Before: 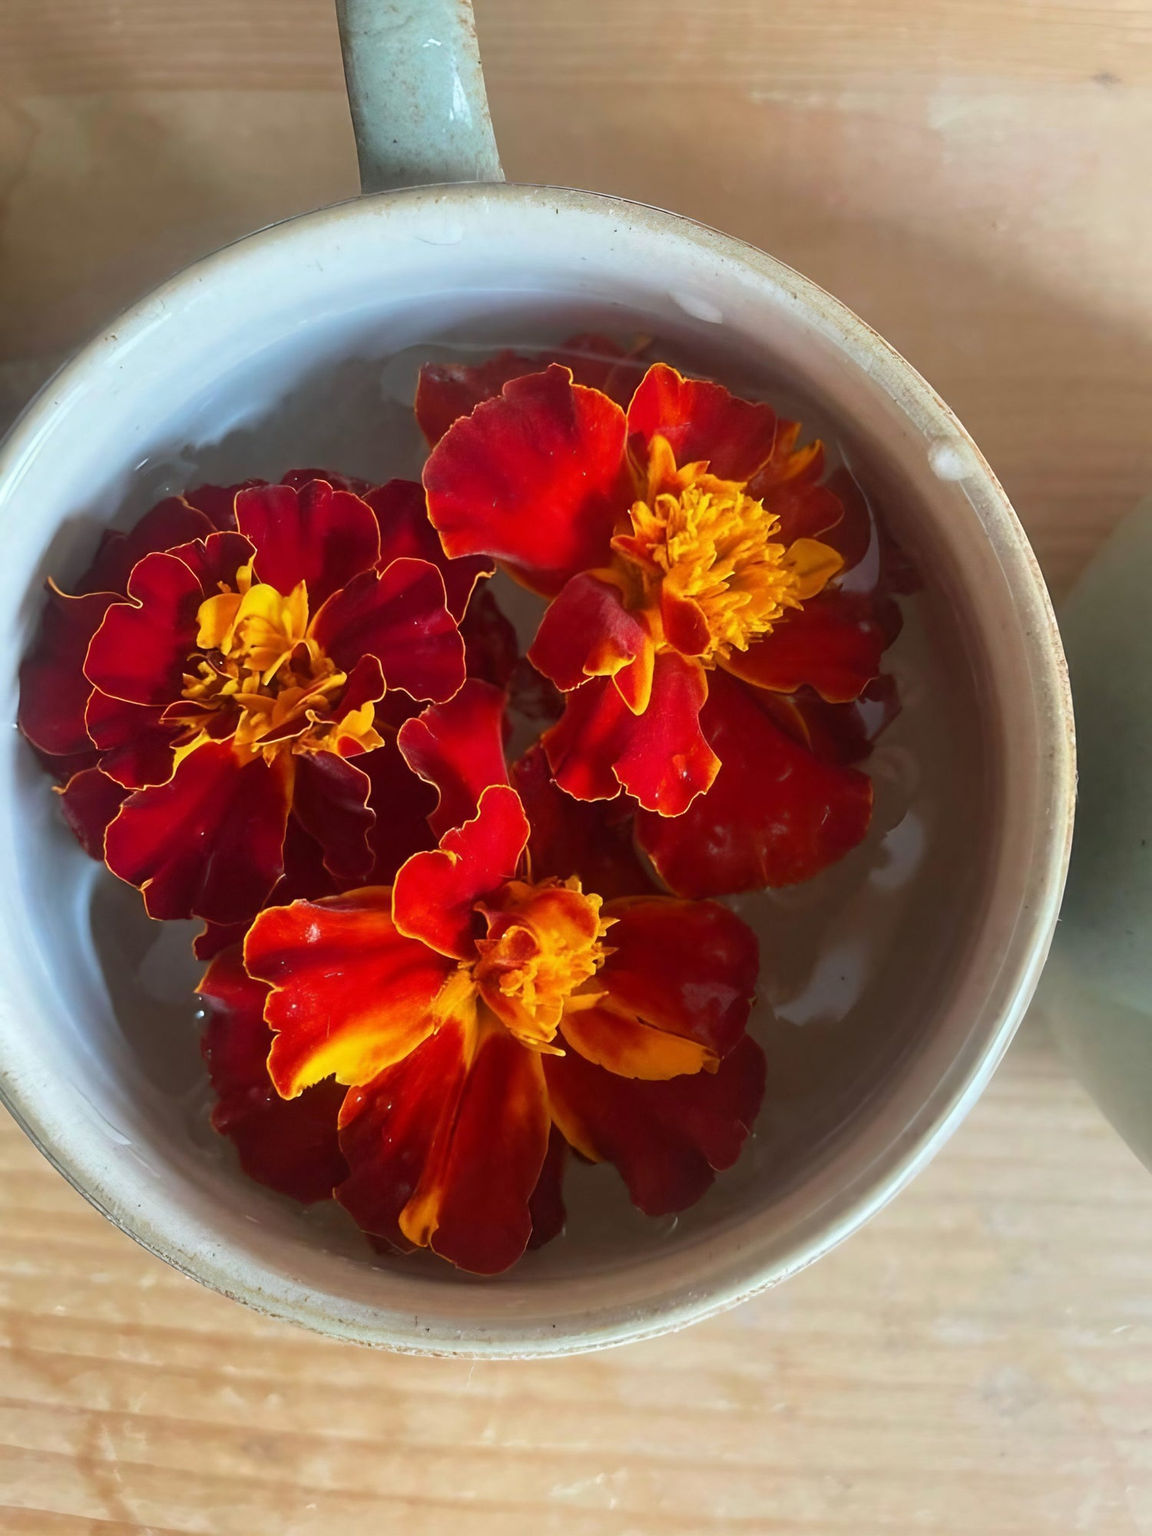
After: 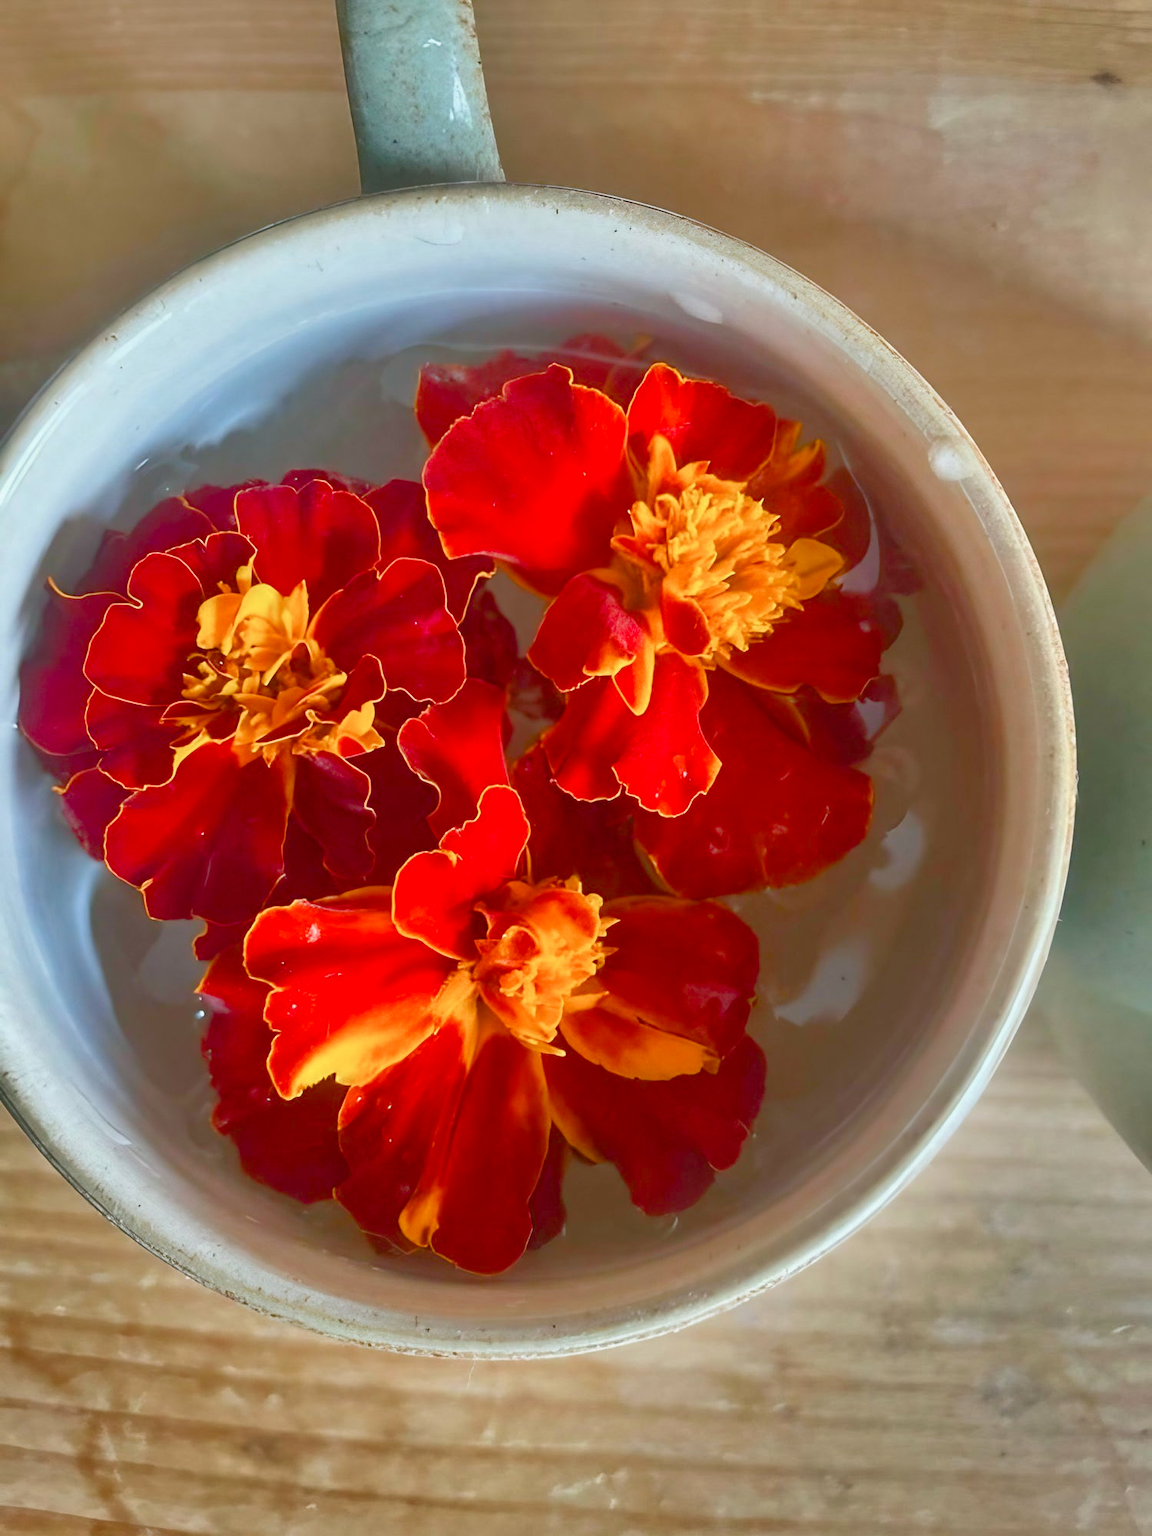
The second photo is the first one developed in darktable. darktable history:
color balance rgb: shadows lift › chroma 2.036%, shadows lift › hue 215.77°, perceptual saturation grading › global saturation 25.031%, perceptual saturation grading › highlights -50.073%, perceptual saturation grading › shadows 30.336%, perceptual brilliance grading › global brilliance 19.192%, contrast -29.392%
shadows and highlights: shadows 24.28, highlights -79.27, soften with gaussian
